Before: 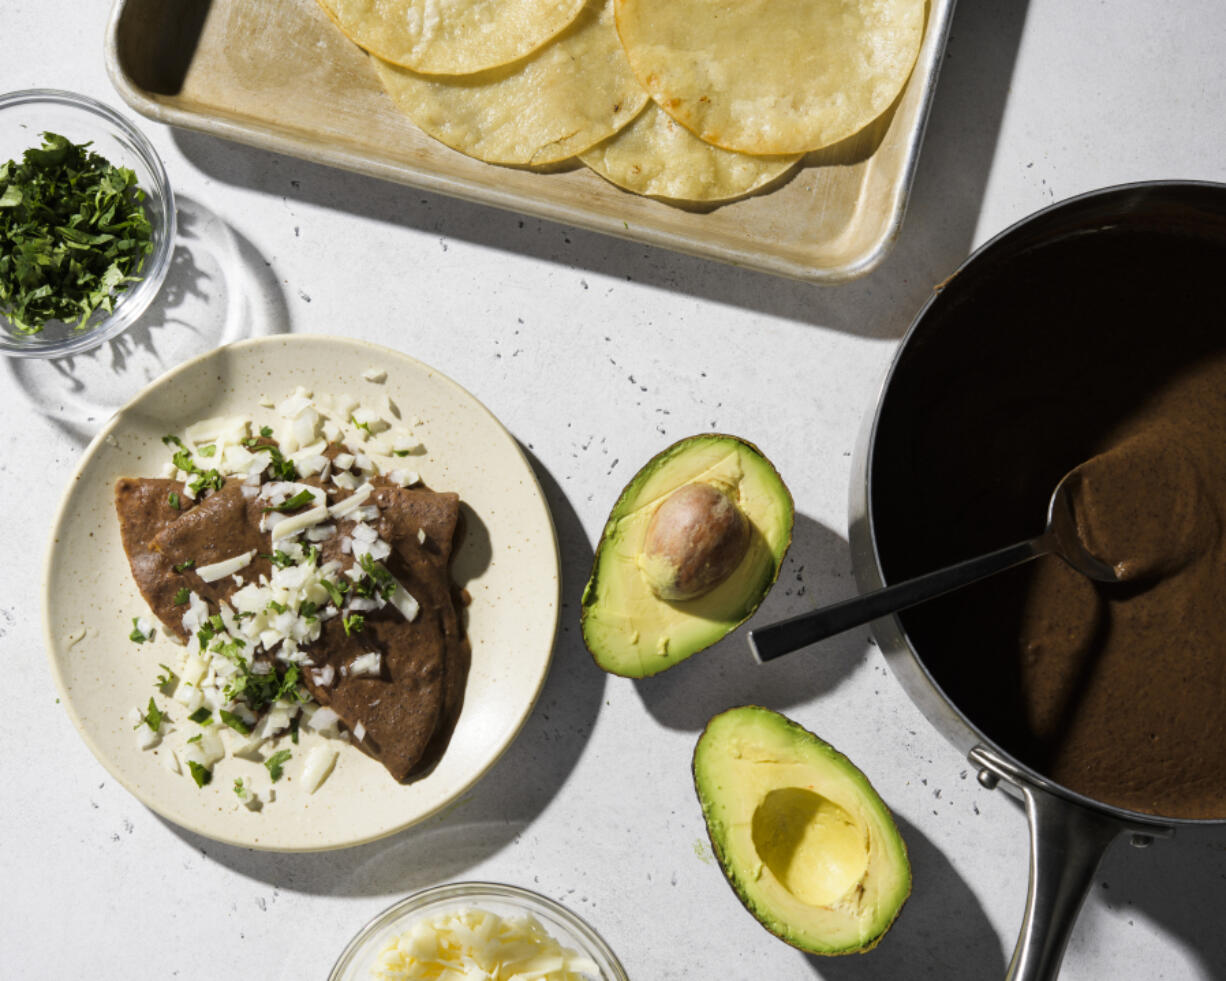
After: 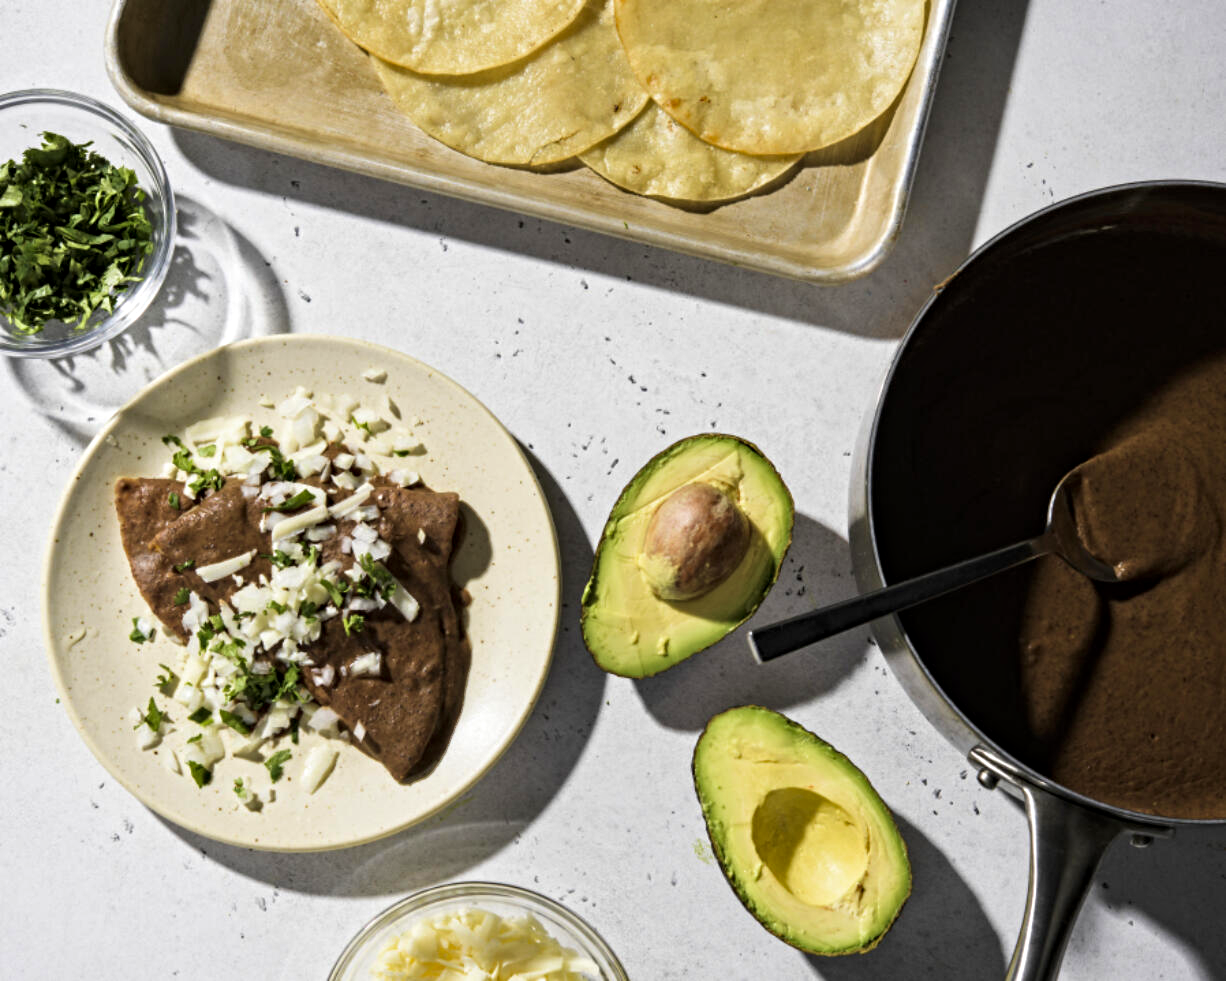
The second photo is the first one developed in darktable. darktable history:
contrast equalizer: octaves 7, y [[0.5, 0.501, 0.525, 0.597, 0.58, 0.514], [0.5 ×6], [0.5 ×6], [0 ×6], [0 ×6]]
velvia: on, module defaults
